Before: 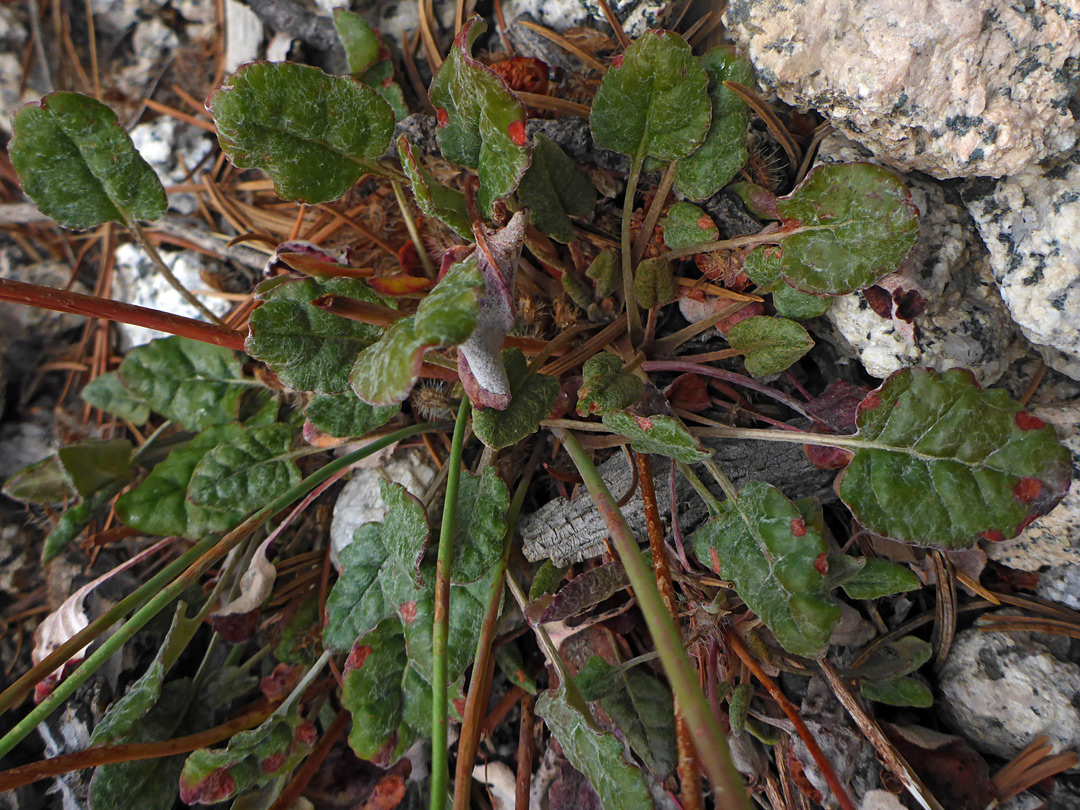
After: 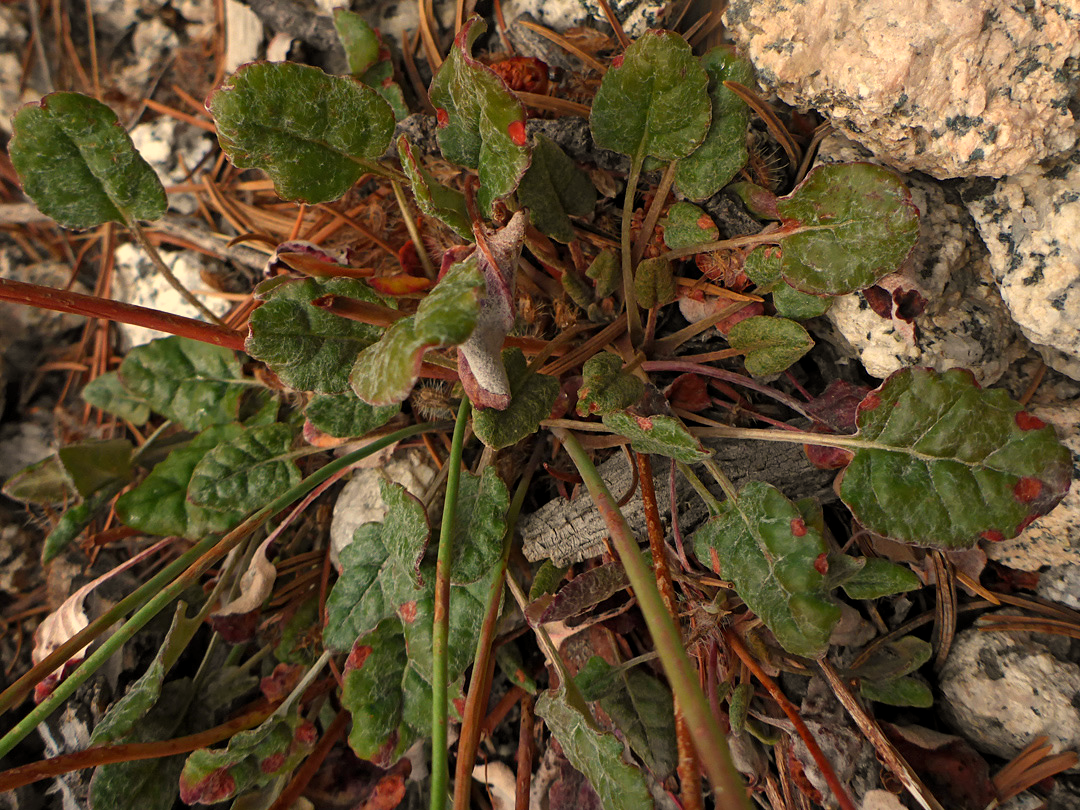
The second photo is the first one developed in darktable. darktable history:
exposure: black level correction 0.002, exposure -0.1 EV, compensate highlight preservation false
white balance: red 1.138, green 0.996, blue 0.812
